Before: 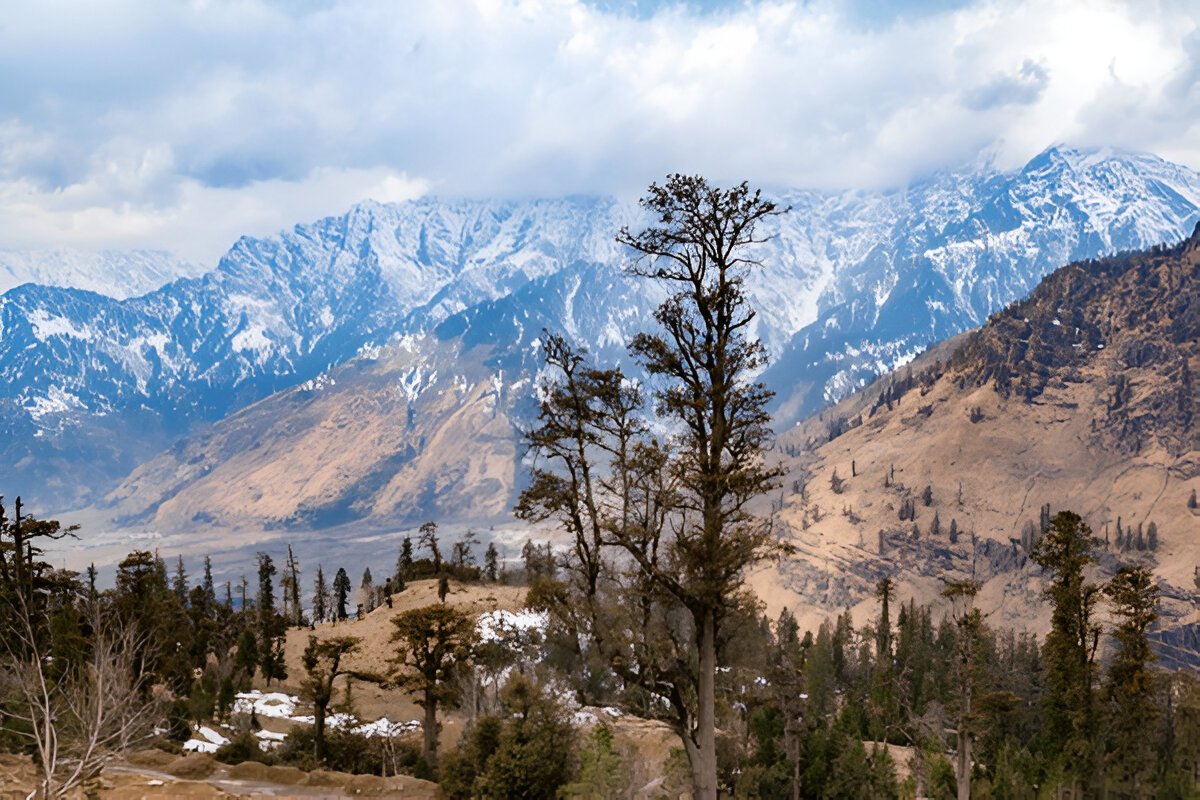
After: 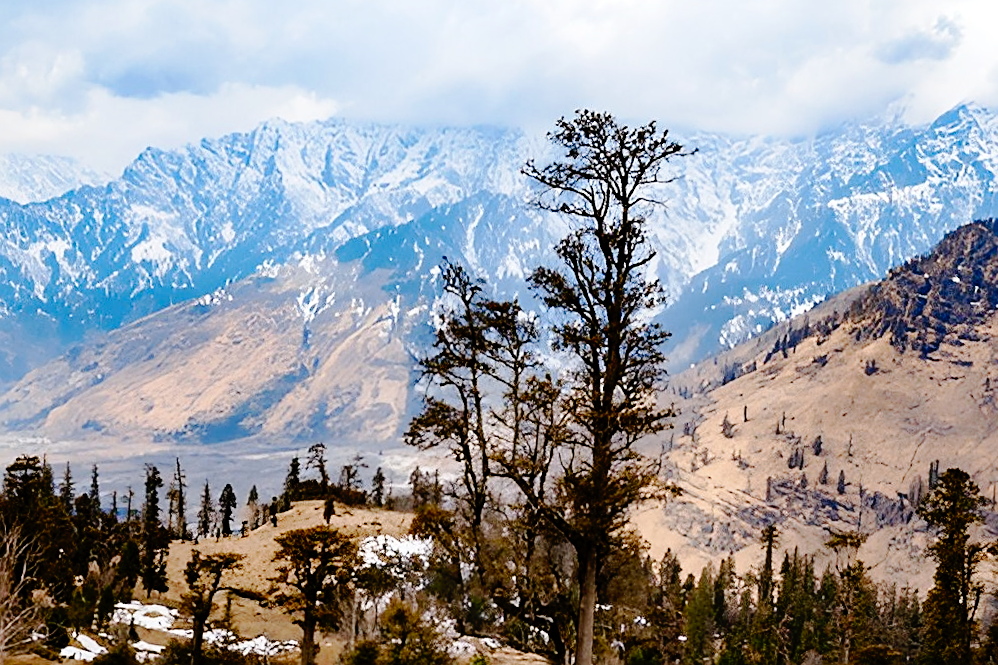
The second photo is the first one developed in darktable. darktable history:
sharpen: on, module defaults
crop and rotate: angle -3.27°, left 5.211%, top 5.211%, right 4.607%, bottom 4.607%
color correction: saturation 1.11
tone curve: curves: ch0 [(0, 0) (0.003, 0.001) (0.011, 0.002) (0.025, 0.007) (0.044, 0.015) (0.069, 0.022) (0.1, 0.03) (0.136, 0.056) (0.177, 0.115) (0.224, 0.177) (0.277, 0.244) (0.335, 0.322) (0.399, 0.398) (0.468, 0.471) (0.543, 0.545) (0.623, 0.614) (0.709, 0.685) (0.801, 0.765) (0.898, 0.867) (1, 1)], preserve colors none
base curve: curves: ch0 [(0, 0) (0.032, 0.025) (0.121, 0.166) (0.206, 0.329) (0.605, 0.79) (1, 1)], preserve colors none
